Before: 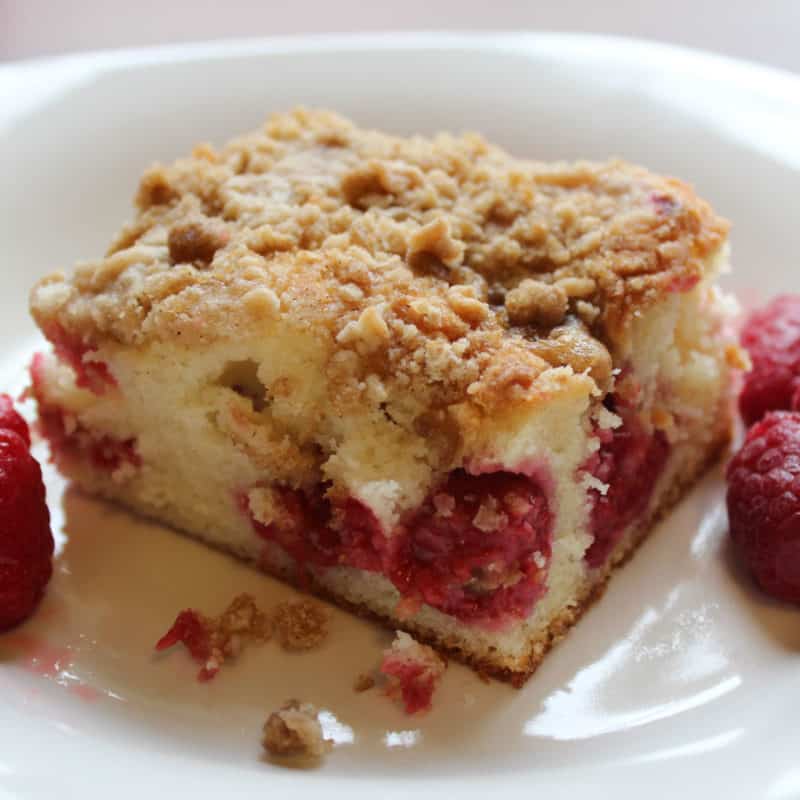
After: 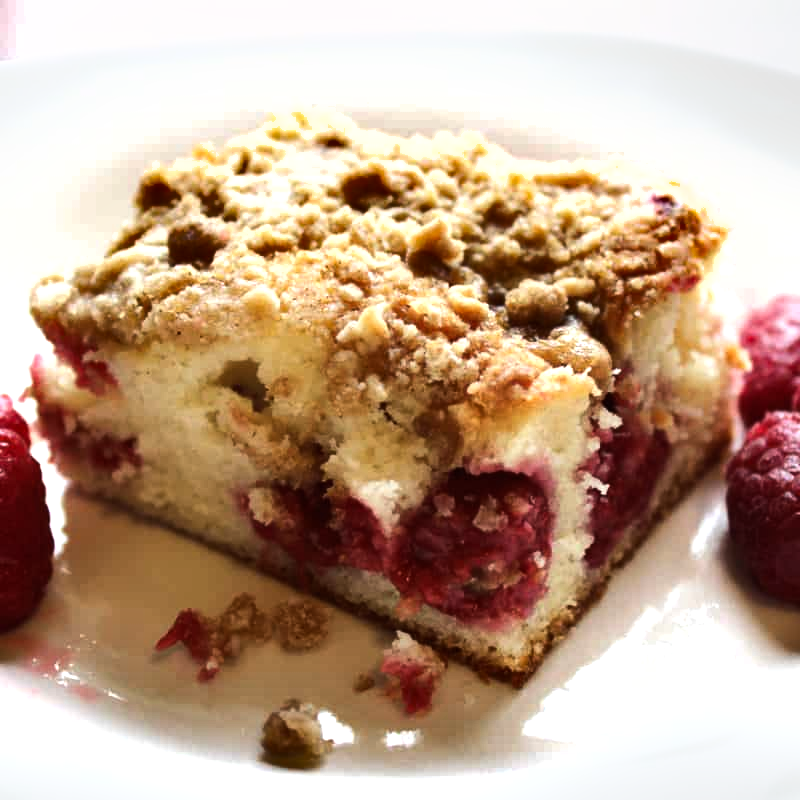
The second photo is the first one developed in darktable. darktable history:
shadows and highlights: soften with gaussian
tone equalizer: -8 EV -1.08 EV, -7 EV -1.01 EV, -6 EV -0.867 EV, -5 EV -0.578 EV, -3 EV 0.578 EV, -2 EV 0.867 EV, -1 EV 1.01 EV, +0 EV 1.08 EV, edges refinement/feathering 500, mask exposure compensation -1.57 EV, preserve details no
